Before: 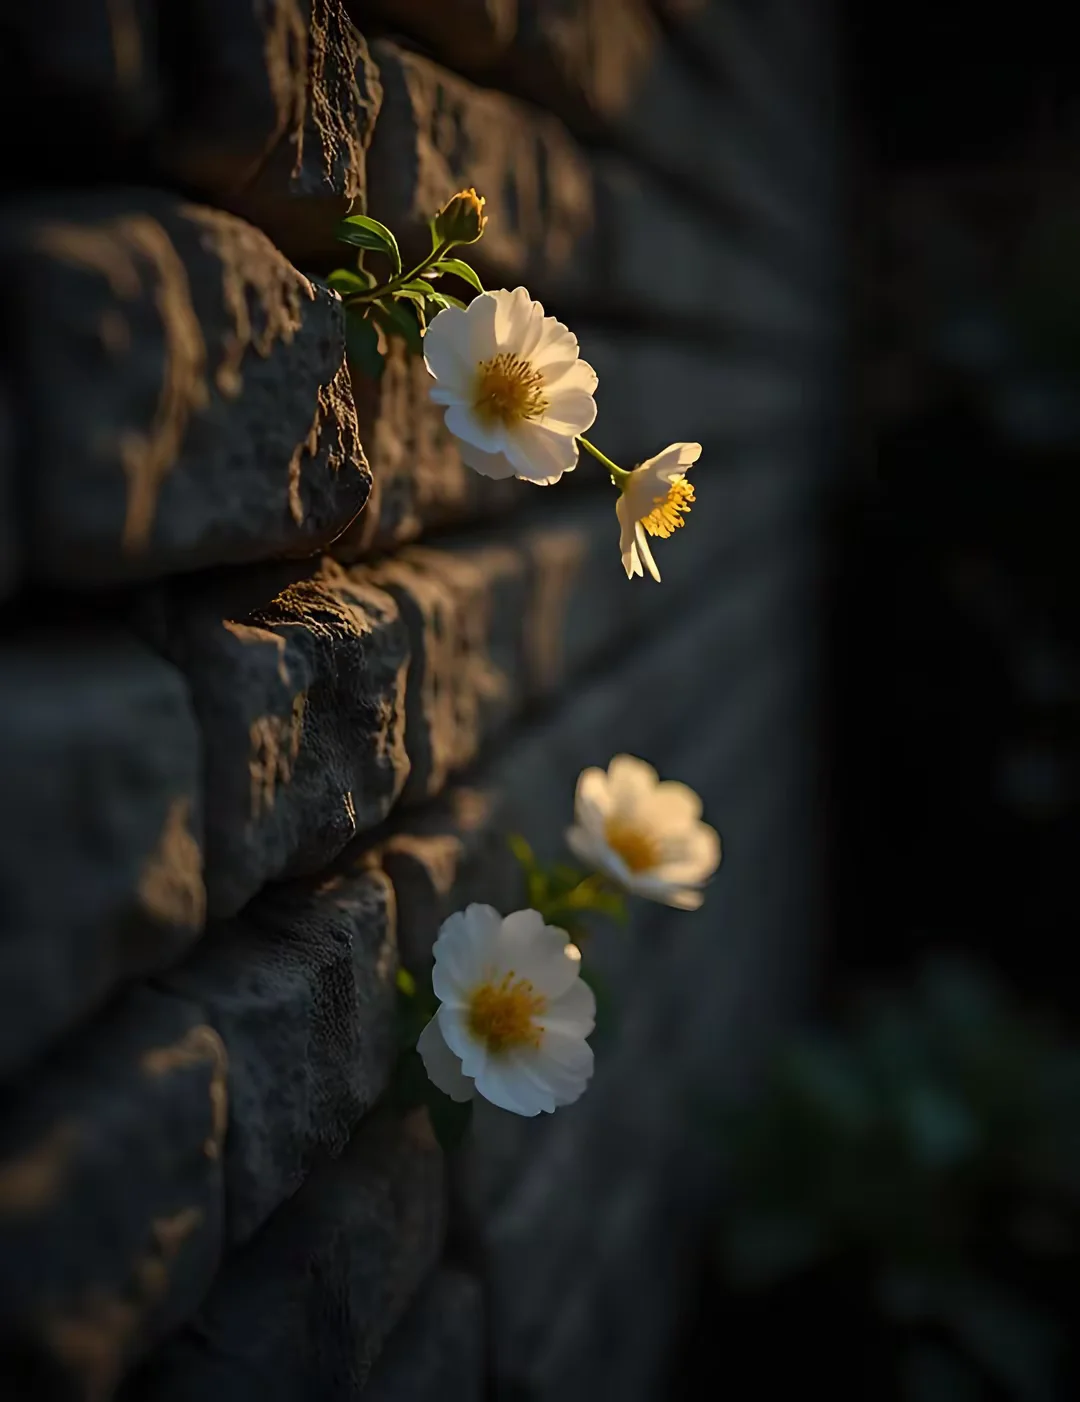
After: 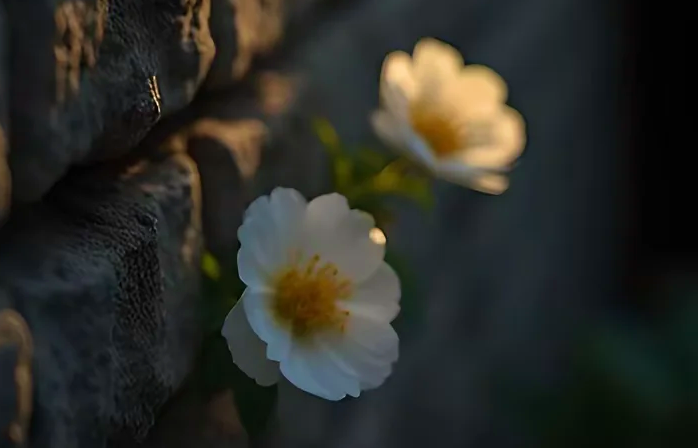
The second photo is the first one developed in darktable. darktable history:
velvia: on, module defaults
crop: left 18.11%, top 51.112%, right 17.254%, bottom 16.869%
